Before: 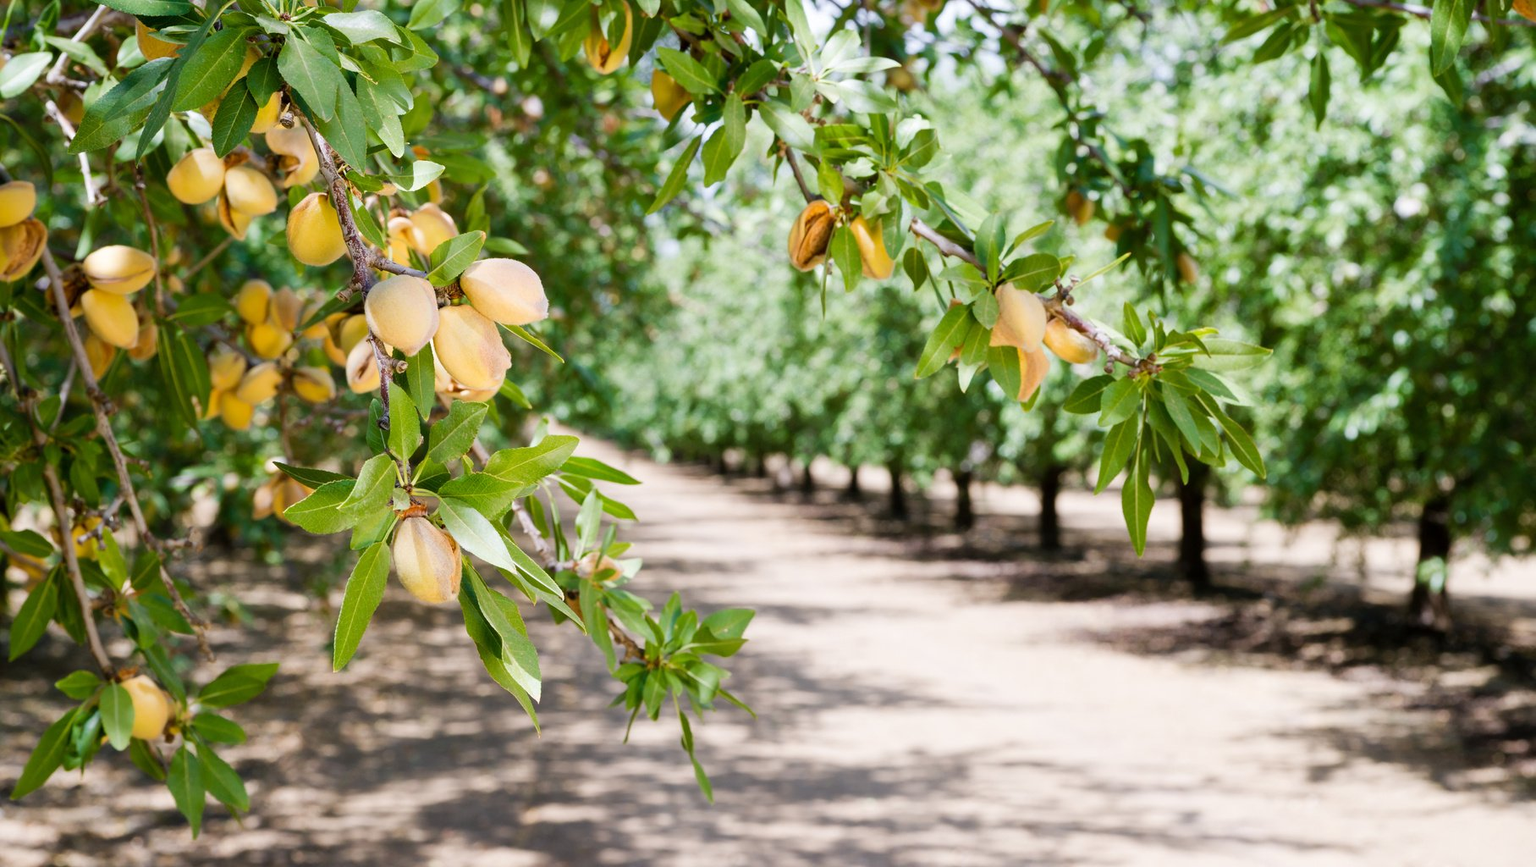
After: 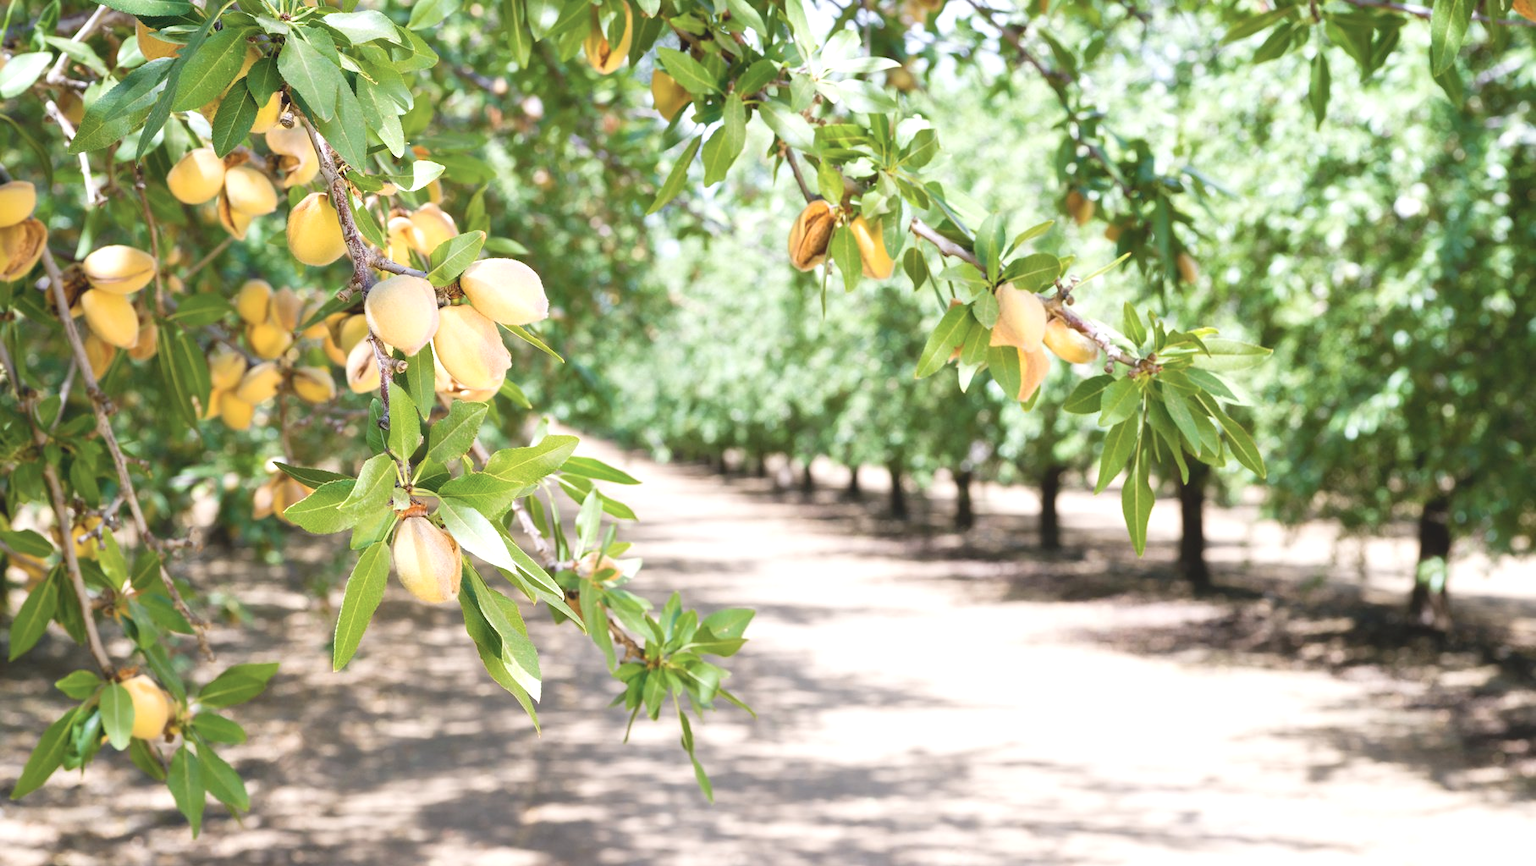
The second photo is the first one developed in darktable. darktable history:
exposure: black level correction 0.001, exposure 1.043 EV, compensate exposure bias true, compensate highlight preservation false
contrast brightness saturation: contrast -0.25, saturation -0.437
color correction: highlights b* -0.004, saturation 1.27
